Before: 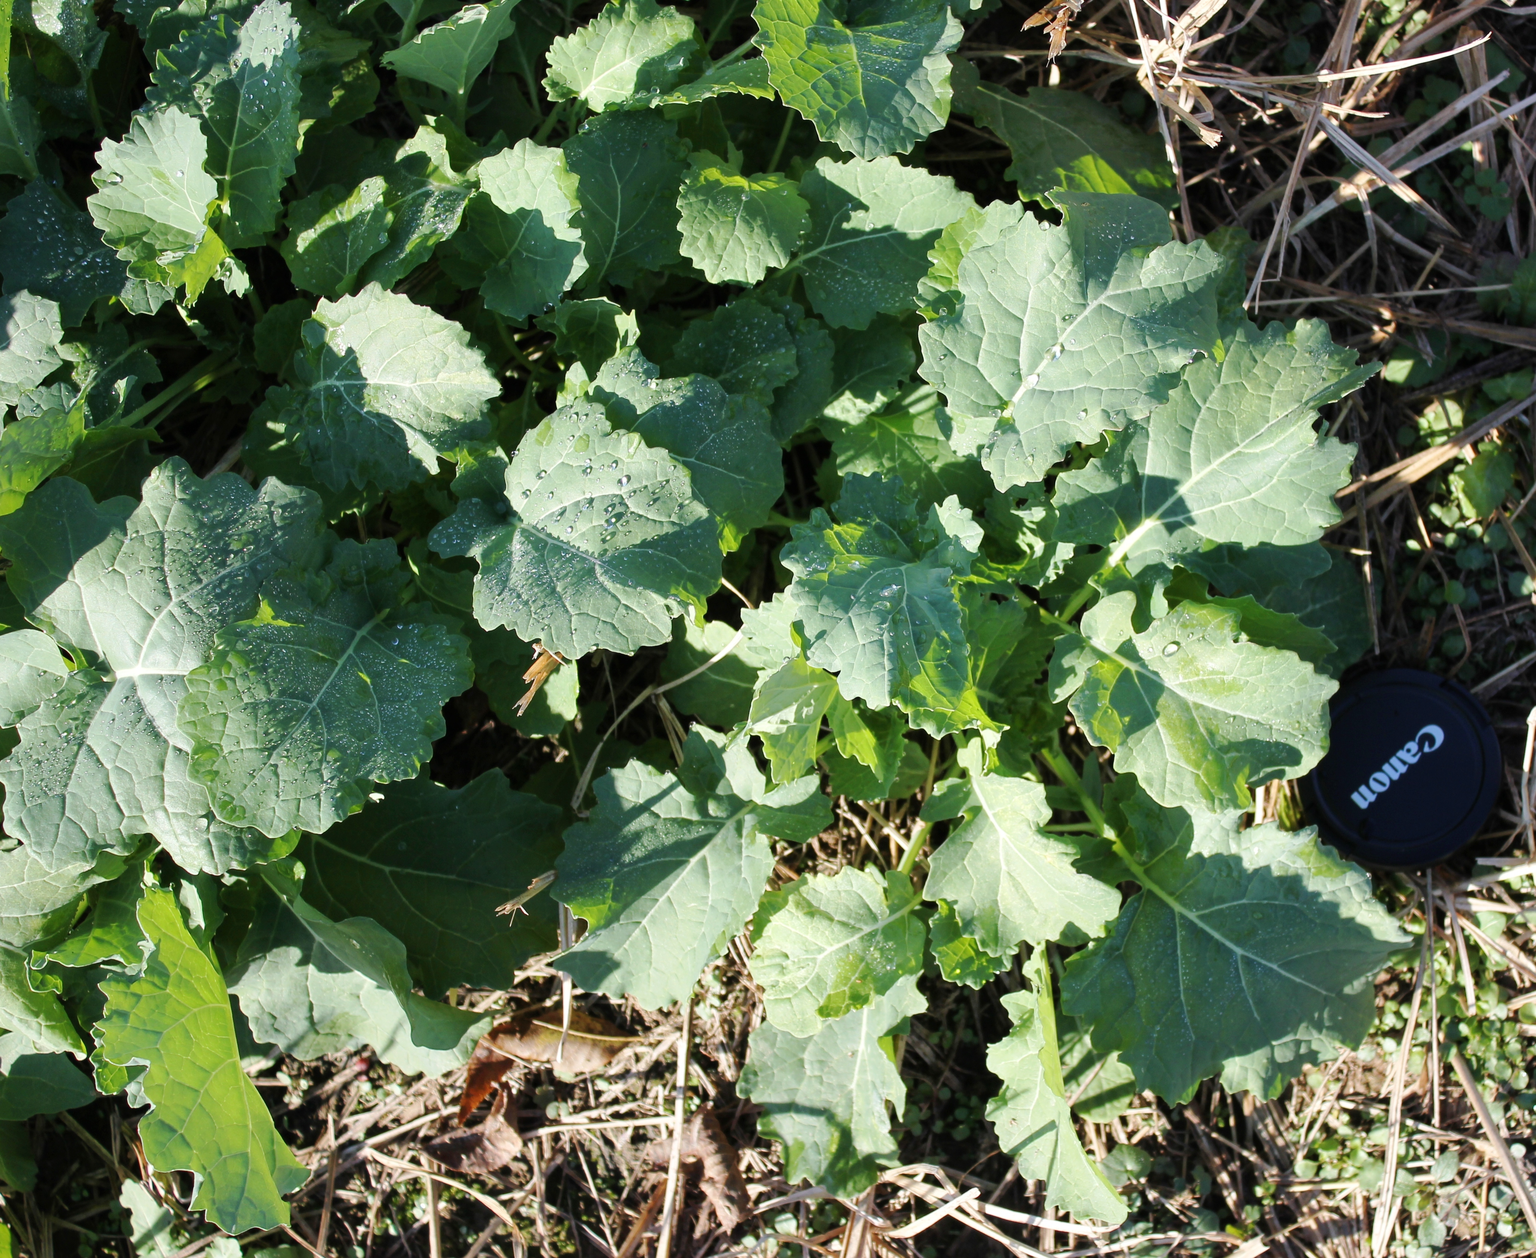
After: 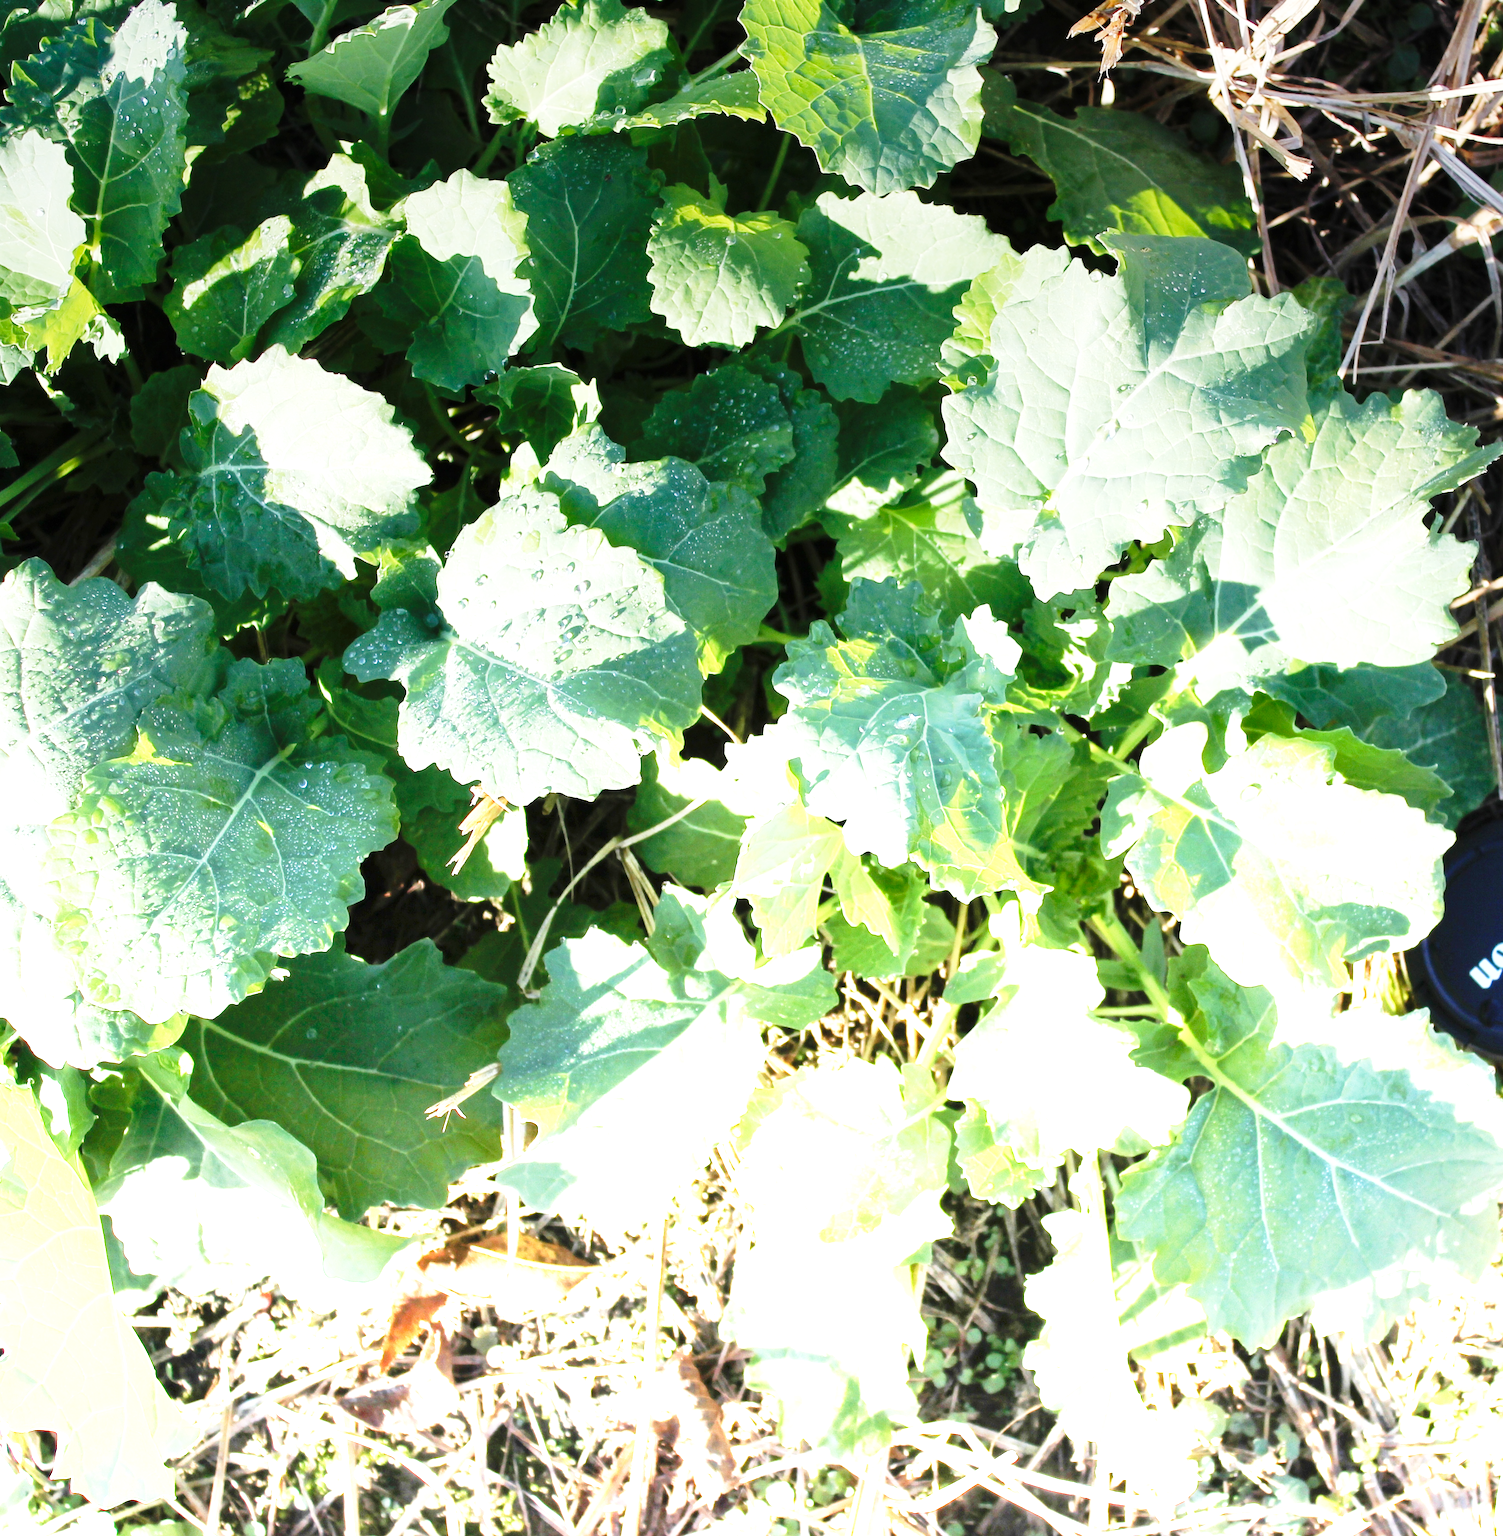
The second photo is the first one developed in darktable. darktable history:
crop and rotate: left 9.597%, right 10.195%
base curve: curves: ch0 [(0, 0) (0.028, 0.03) (0.121, 0.232) (0.46, 0.748) (0.859, 0.968) (1, 1)], preserve colors none
graduated density: density -3.9 EV
